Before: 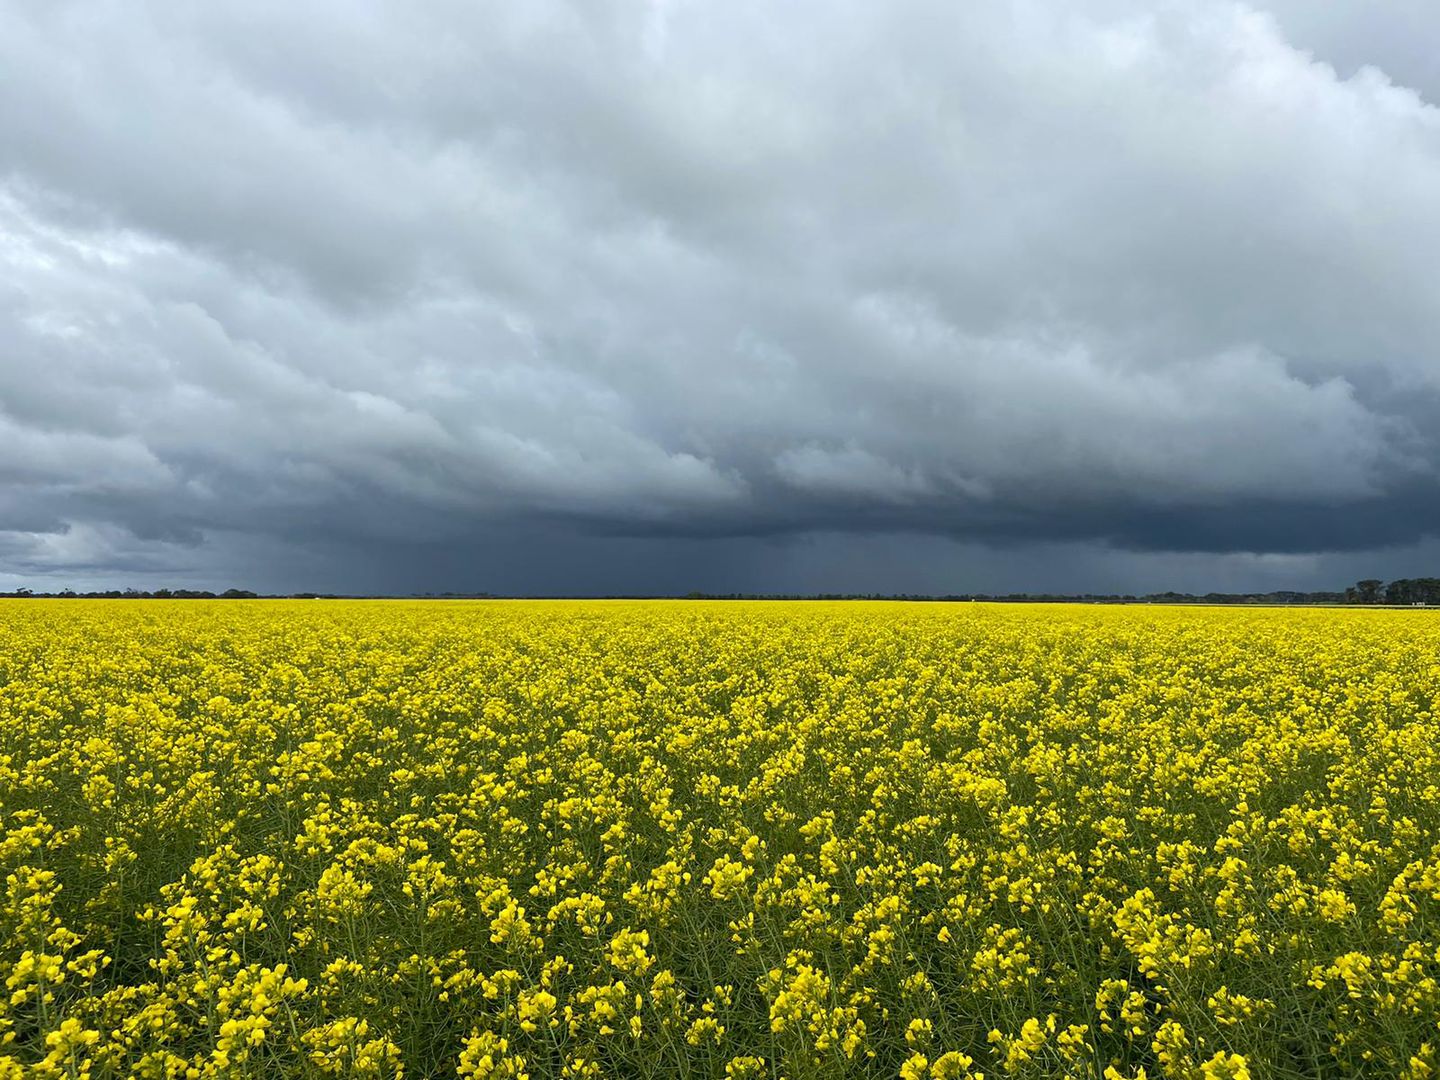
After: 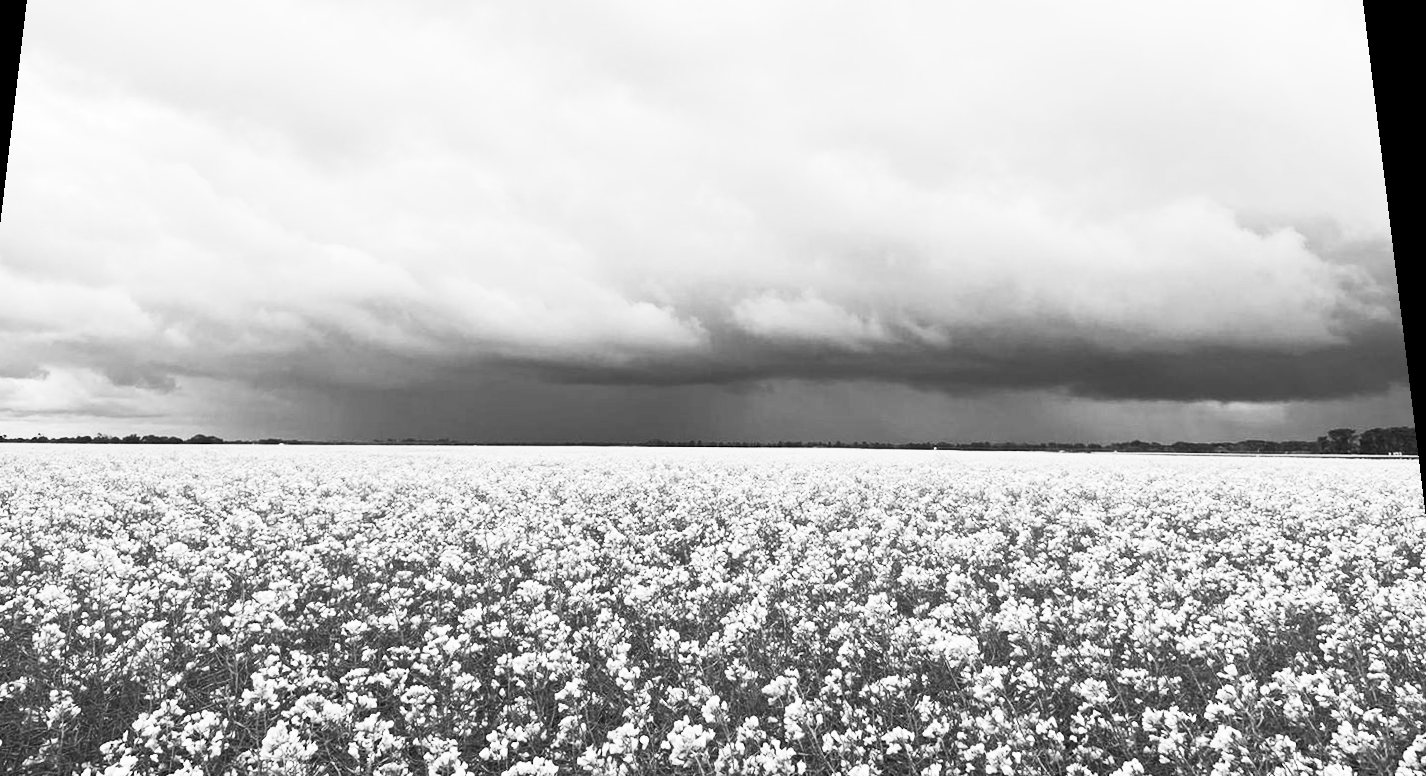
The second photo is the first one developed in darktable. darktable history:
white balance: emerald 1
contrast brightness saturation: contrast 0.53, brightness 0.47, saturation -1
rotate and perspective: rotation 0.128°, lens shift (vertical) -0.181, lens shift (horizontal) -0.044, shear 0.001, automatic cropping off
crop: left 5.596%, top 10.314%, right 3.534%, bottom 19.395%
